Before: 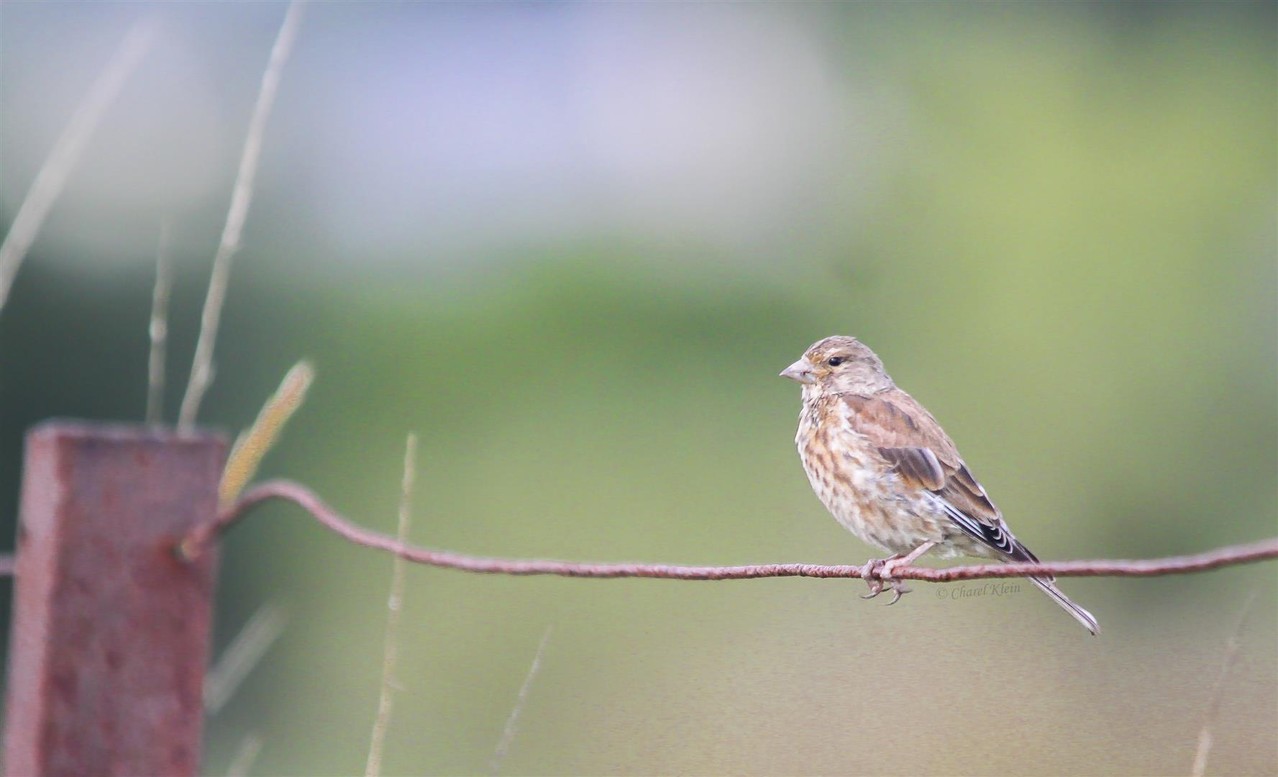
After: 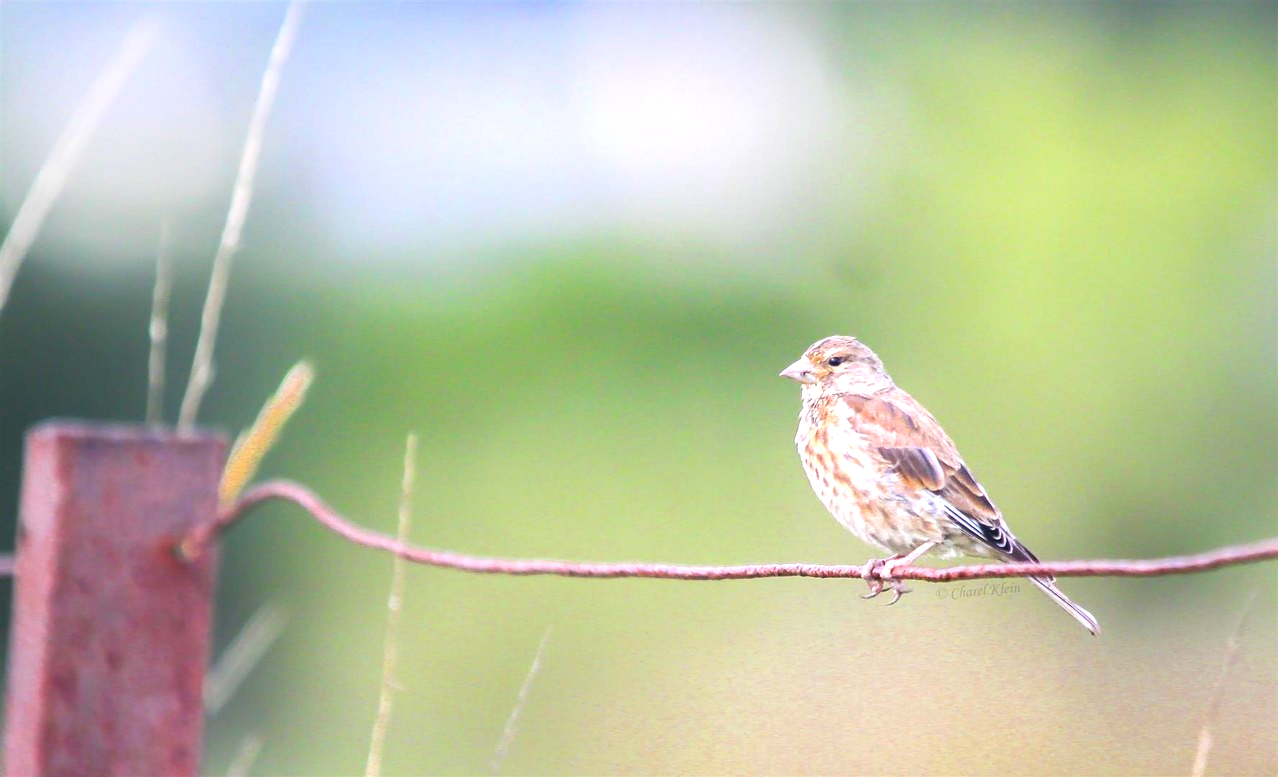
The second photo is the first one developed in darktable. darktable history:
color correction: highlights b* 0.009, saturation 1.37
tone equalizer: -8 EV -0.72 EV, -7 EV -0.718 EV, -6 EV -0.612 EV, -5 EV -0.405 EV, -3 EV 0.391 EV, -2 EV 0.6 EV, -1 EV 0.693 EV, +0 EV 0.738 EV
